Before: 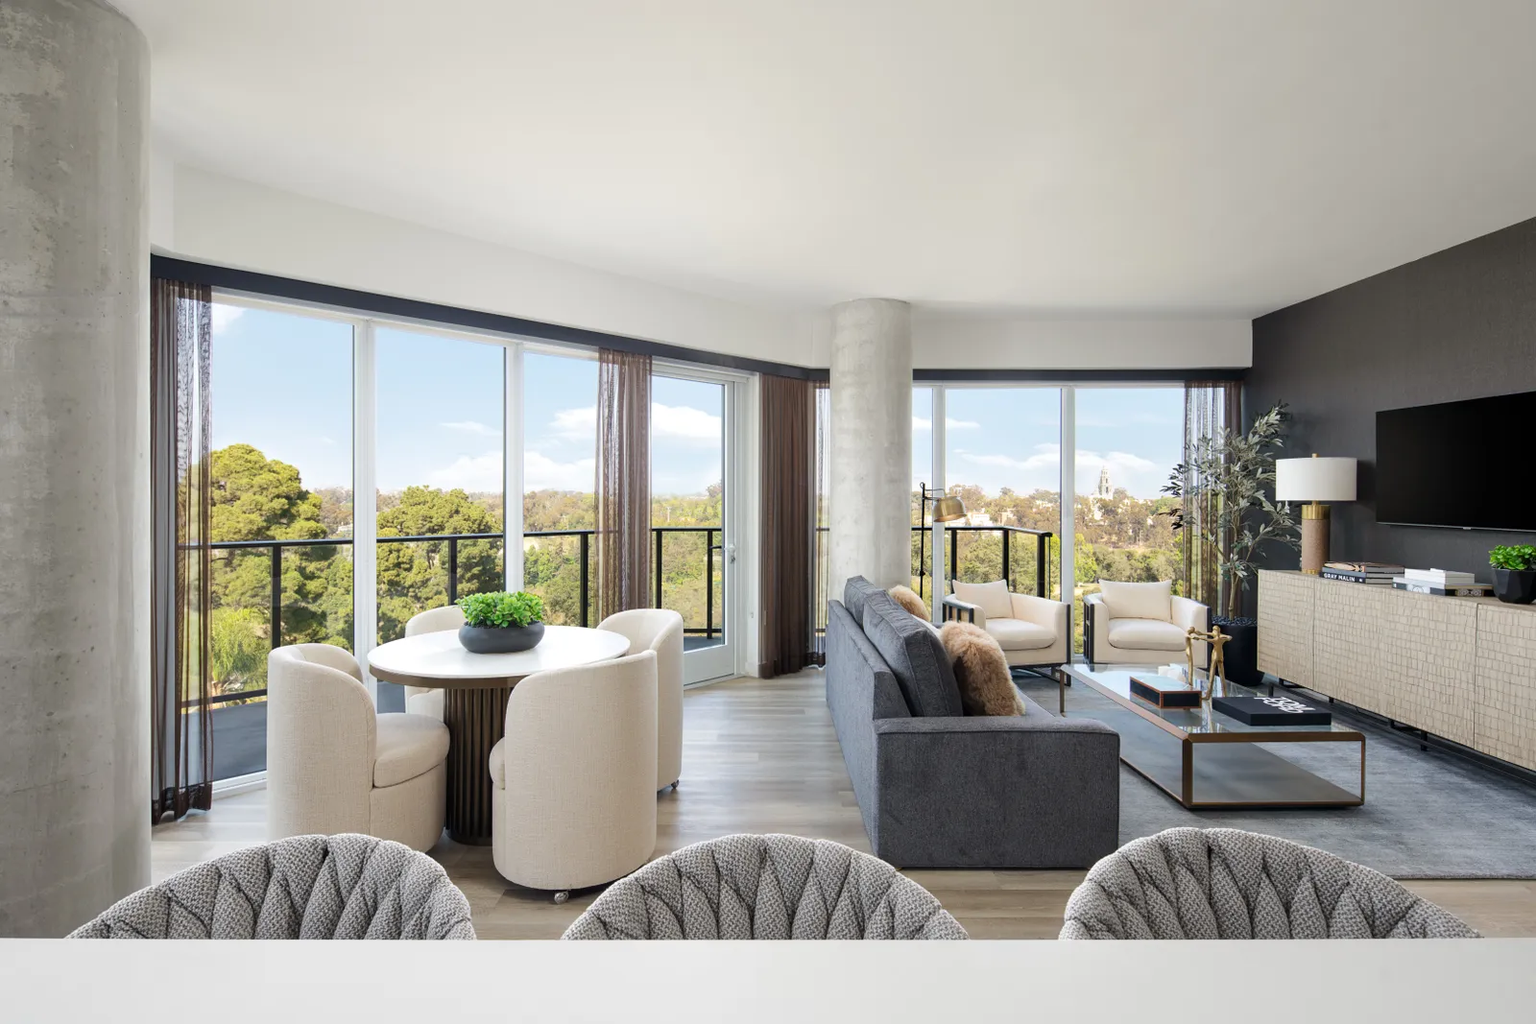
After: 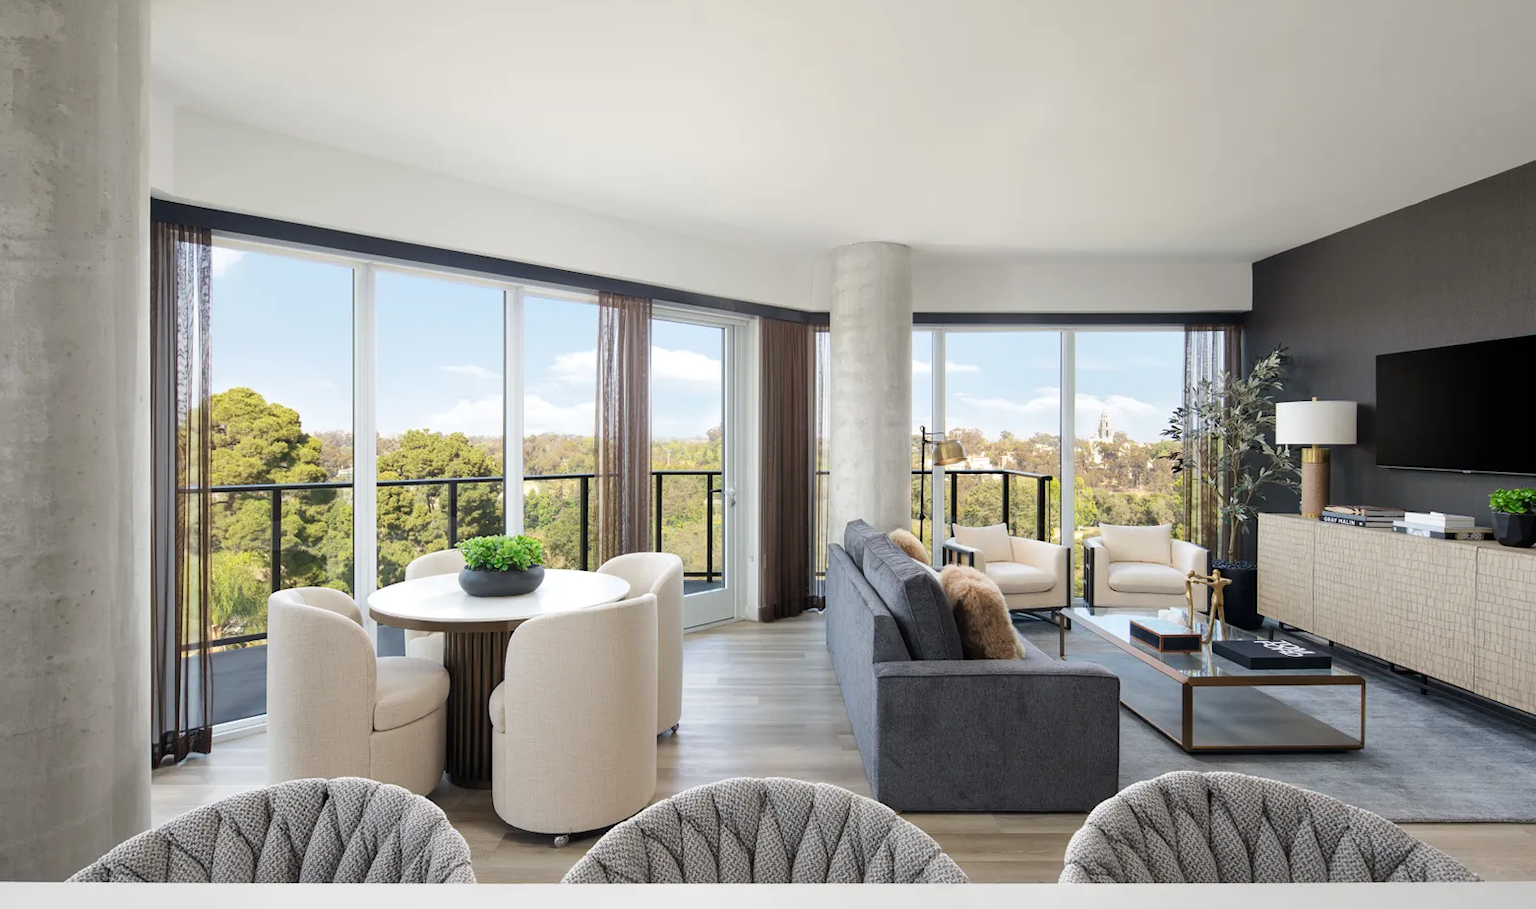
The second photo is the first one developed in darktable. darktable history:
crop and rotate: top 5.601%, bottom 5.621%
